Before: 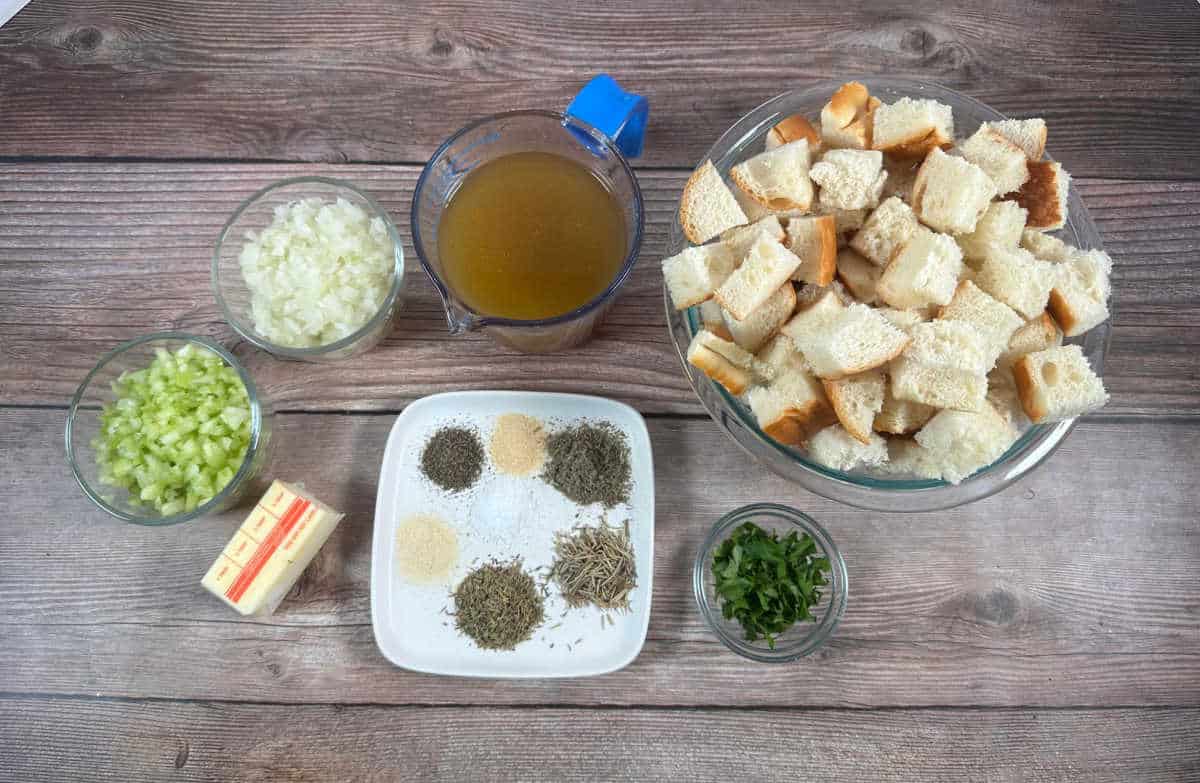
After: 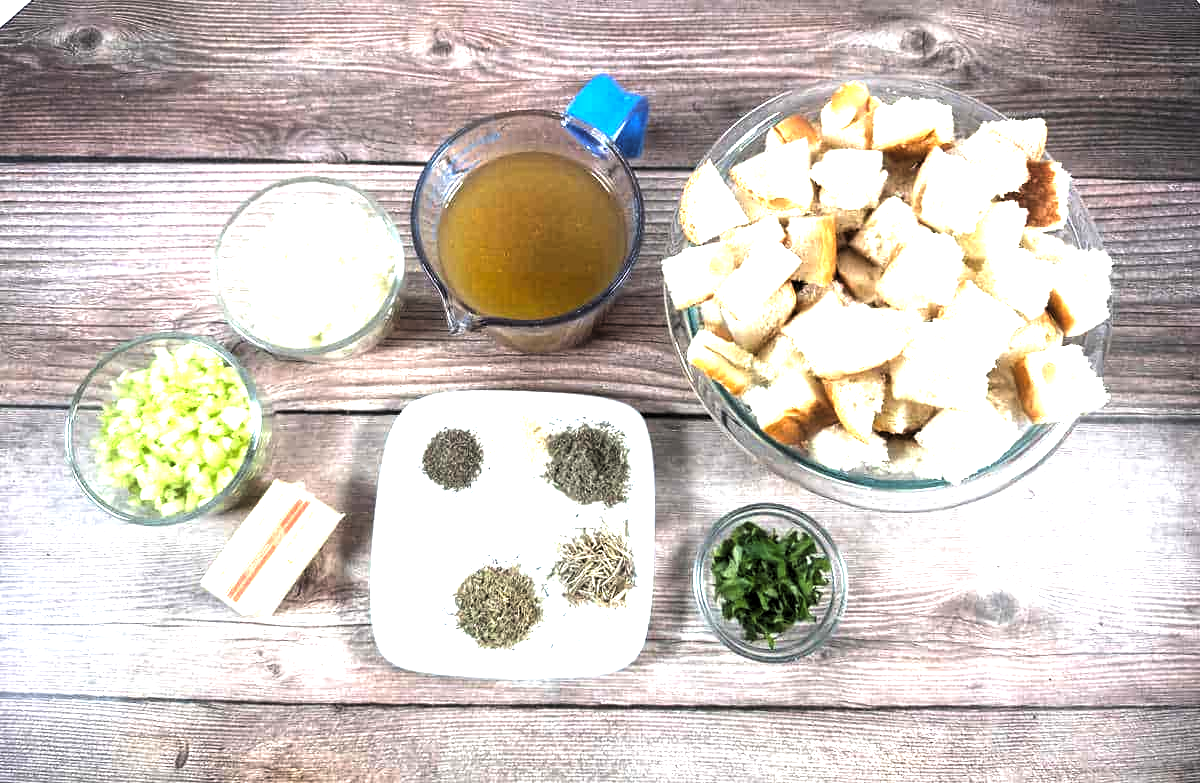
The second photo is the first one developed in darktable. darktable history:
exposure: black level correction 0, exposure 1.1 EV, compensate exposure bias true, compensate highlight preservation false
levels: levels [0.129, 0.519, 0.867]
